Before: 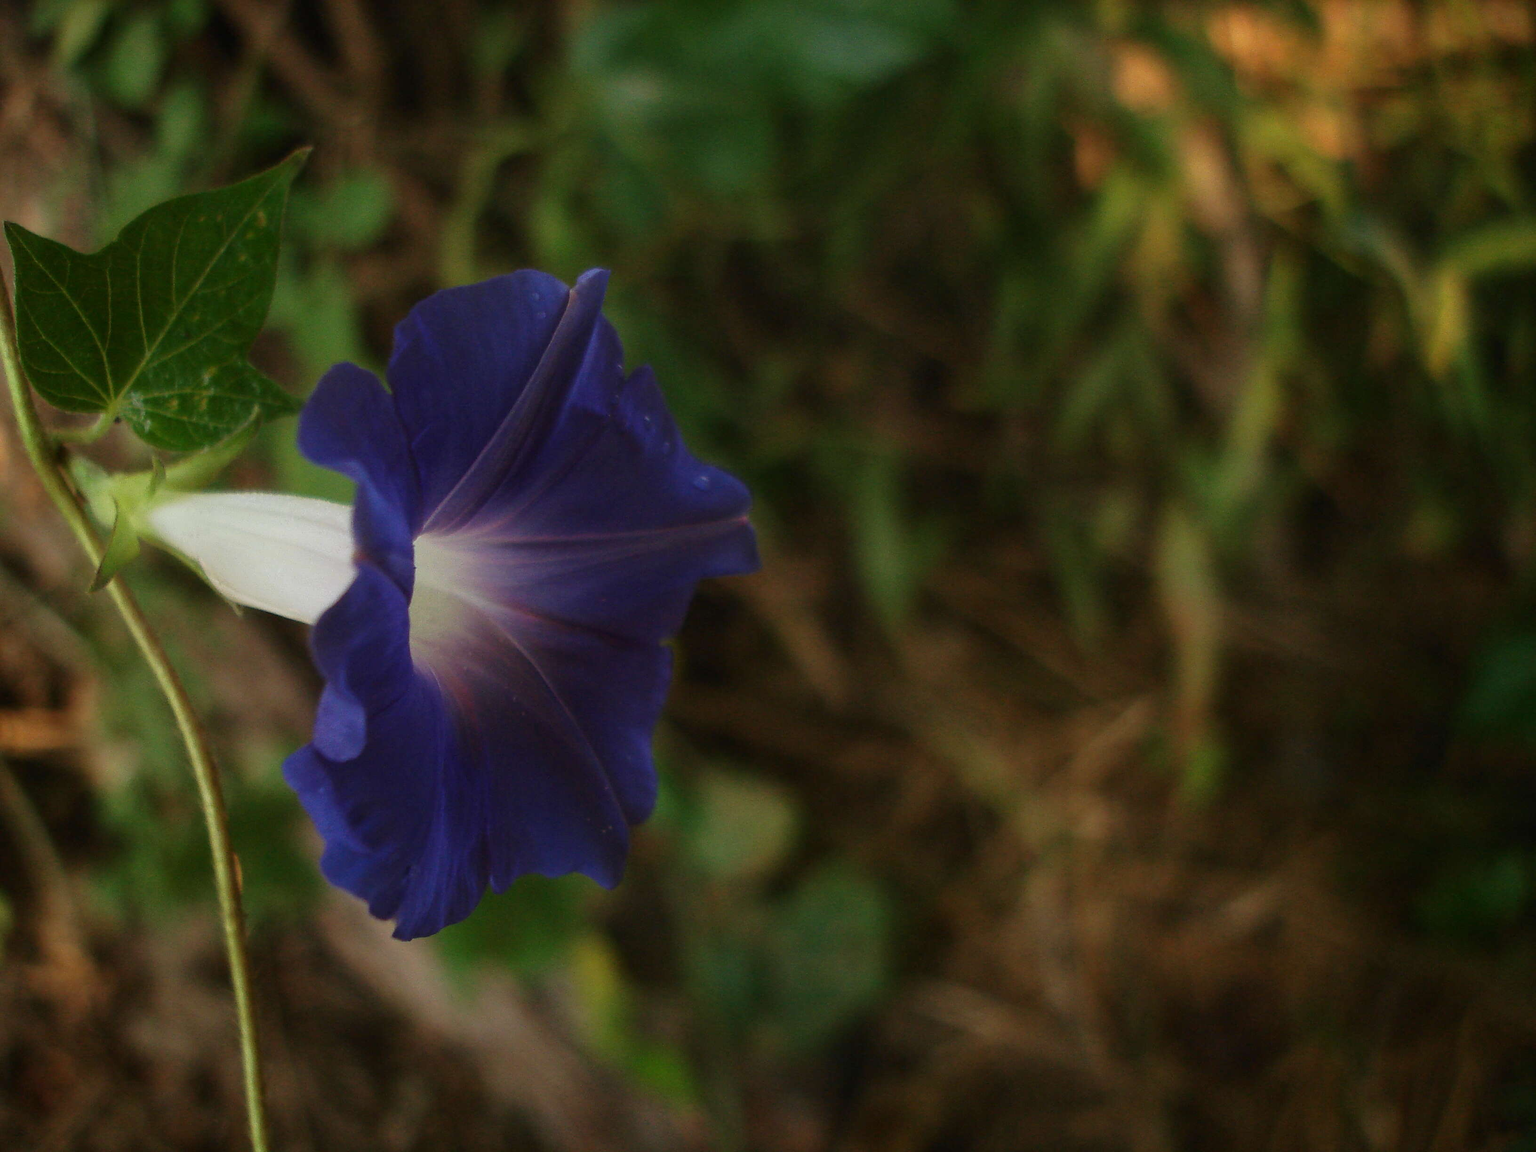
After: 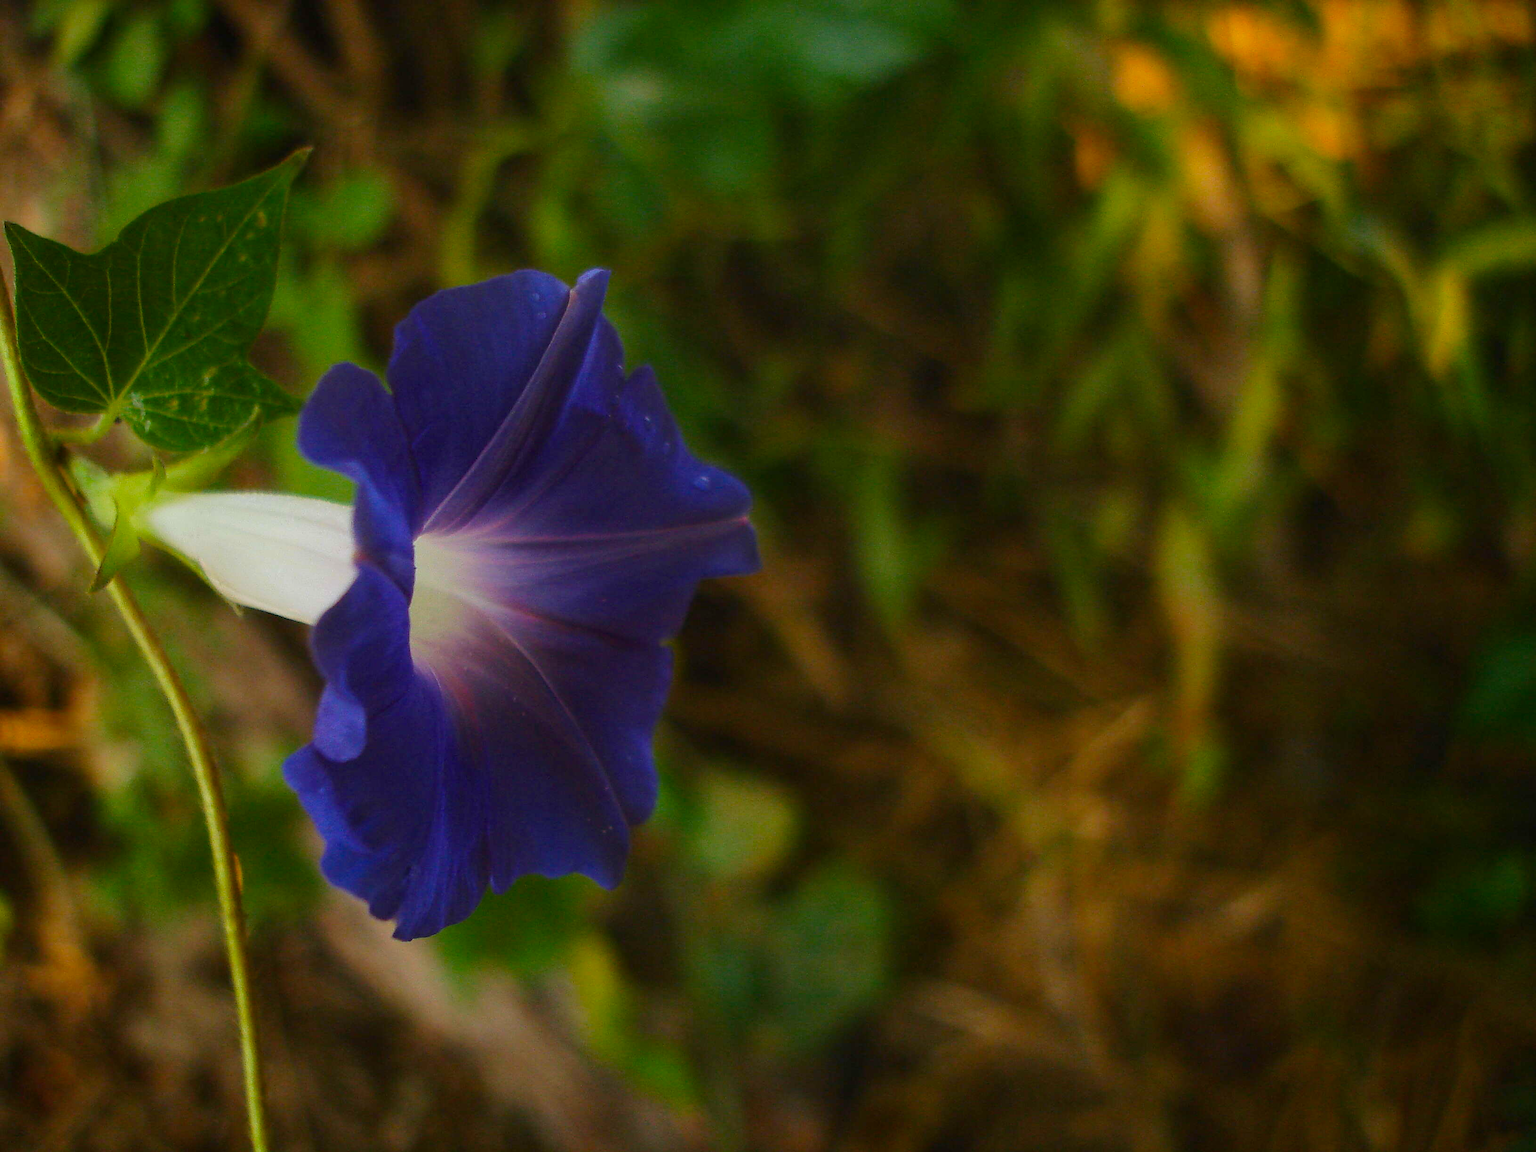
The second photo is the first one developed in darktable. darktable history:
sharpen: radius 1.559, amount 0.373, threshold 1.271
color balance rgb: perceptual saturation grading › global saturation 25%, perceptual brilliance grading › mid-tones 10%, perceptual brilliance grading › shadows 15%, global vibrance 20%
